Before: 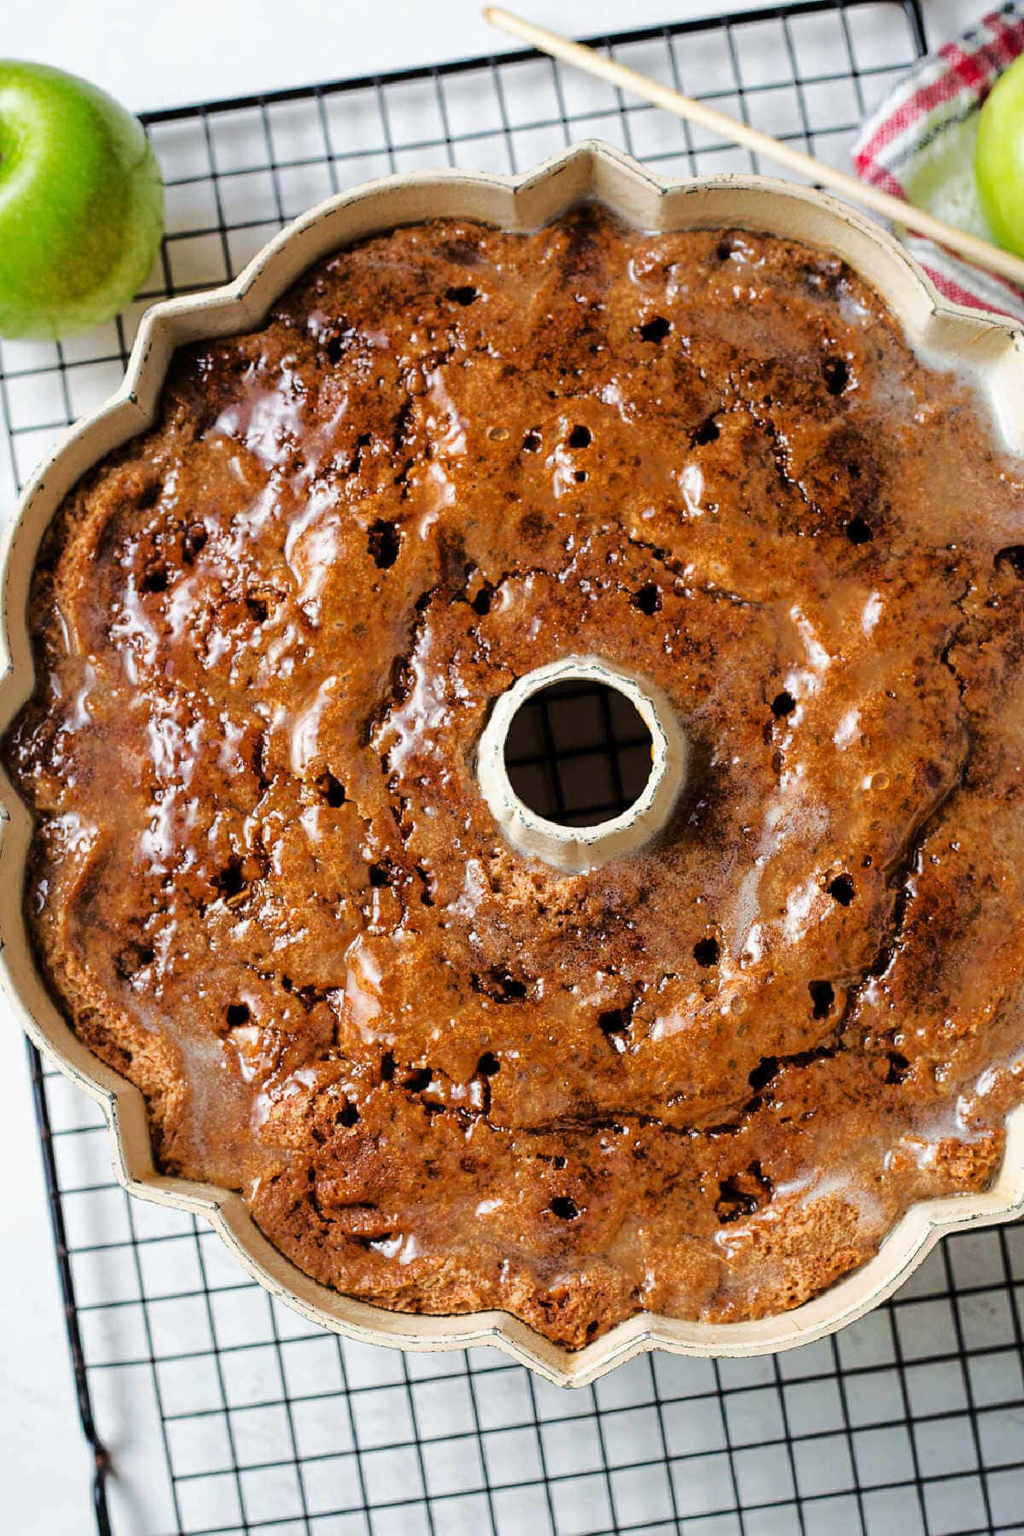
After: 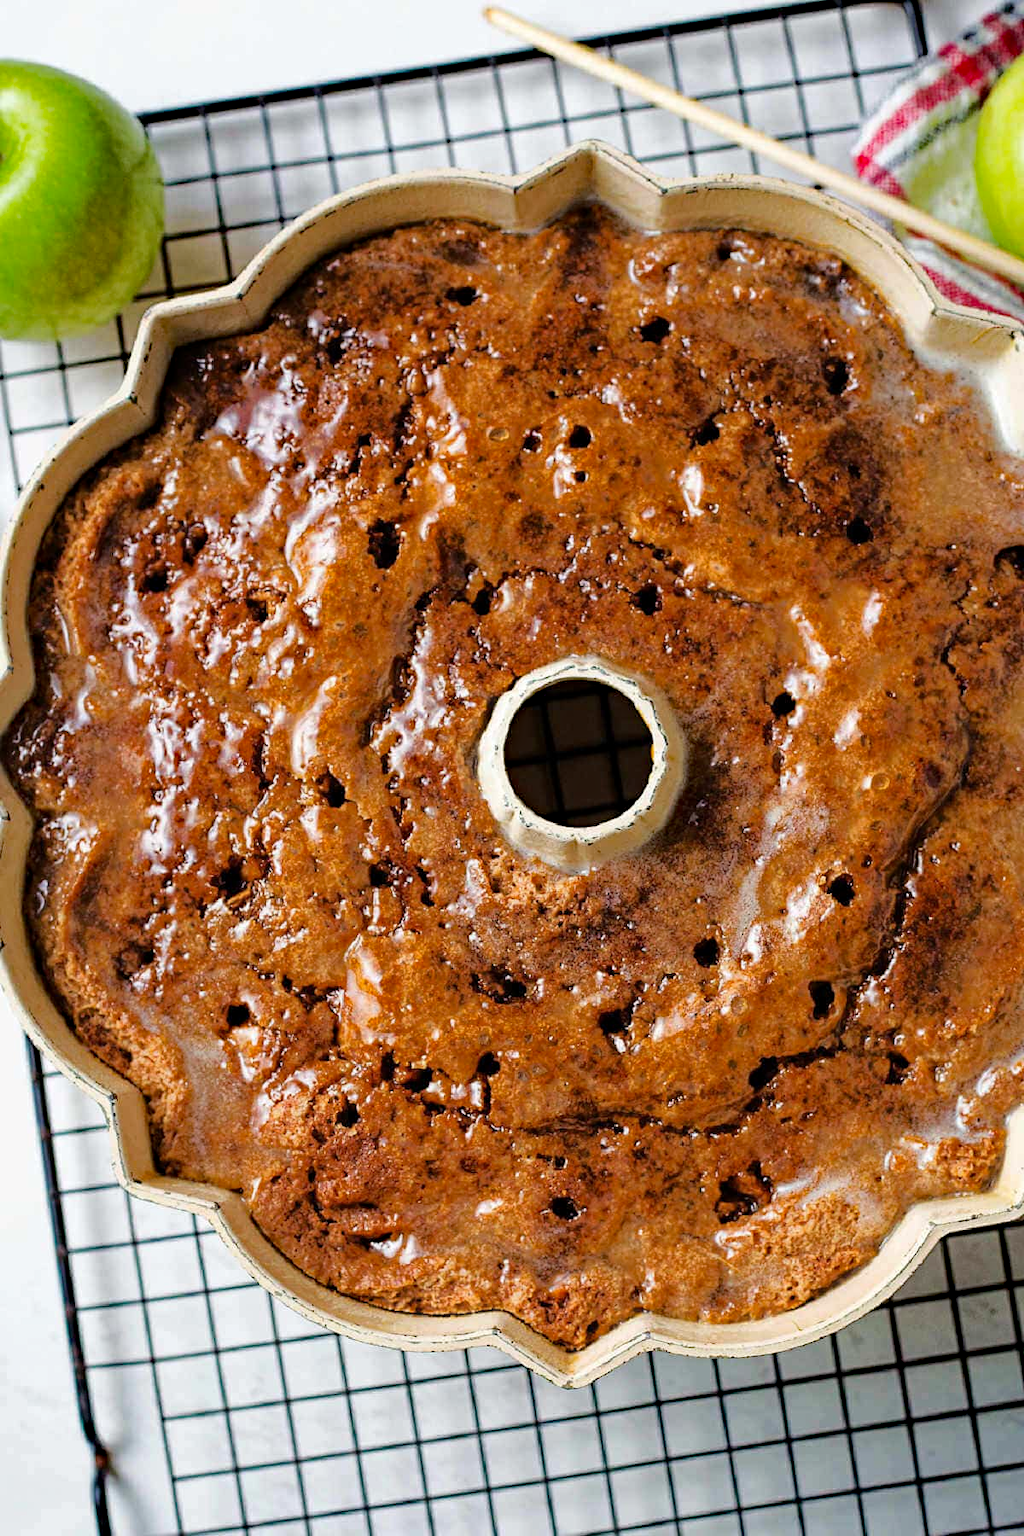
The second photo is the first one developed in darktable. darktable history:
haze removal: strength 0.409, distance 0.213, compatibility mode true, adaptive false
